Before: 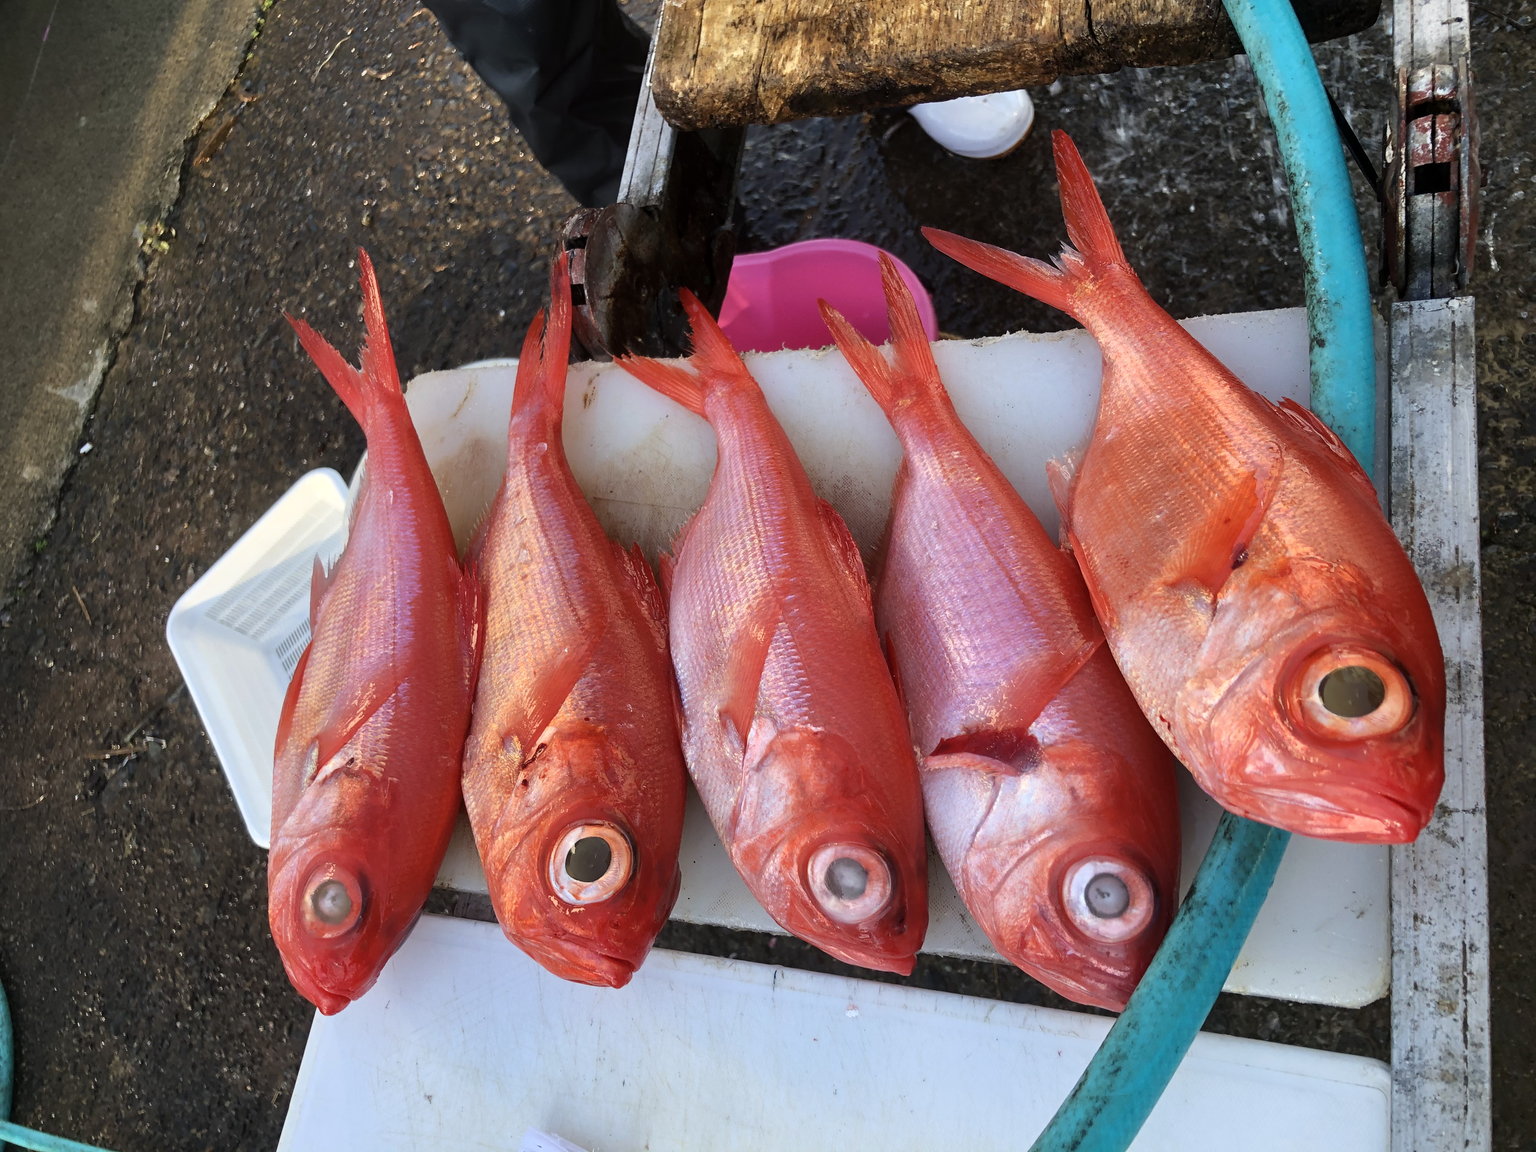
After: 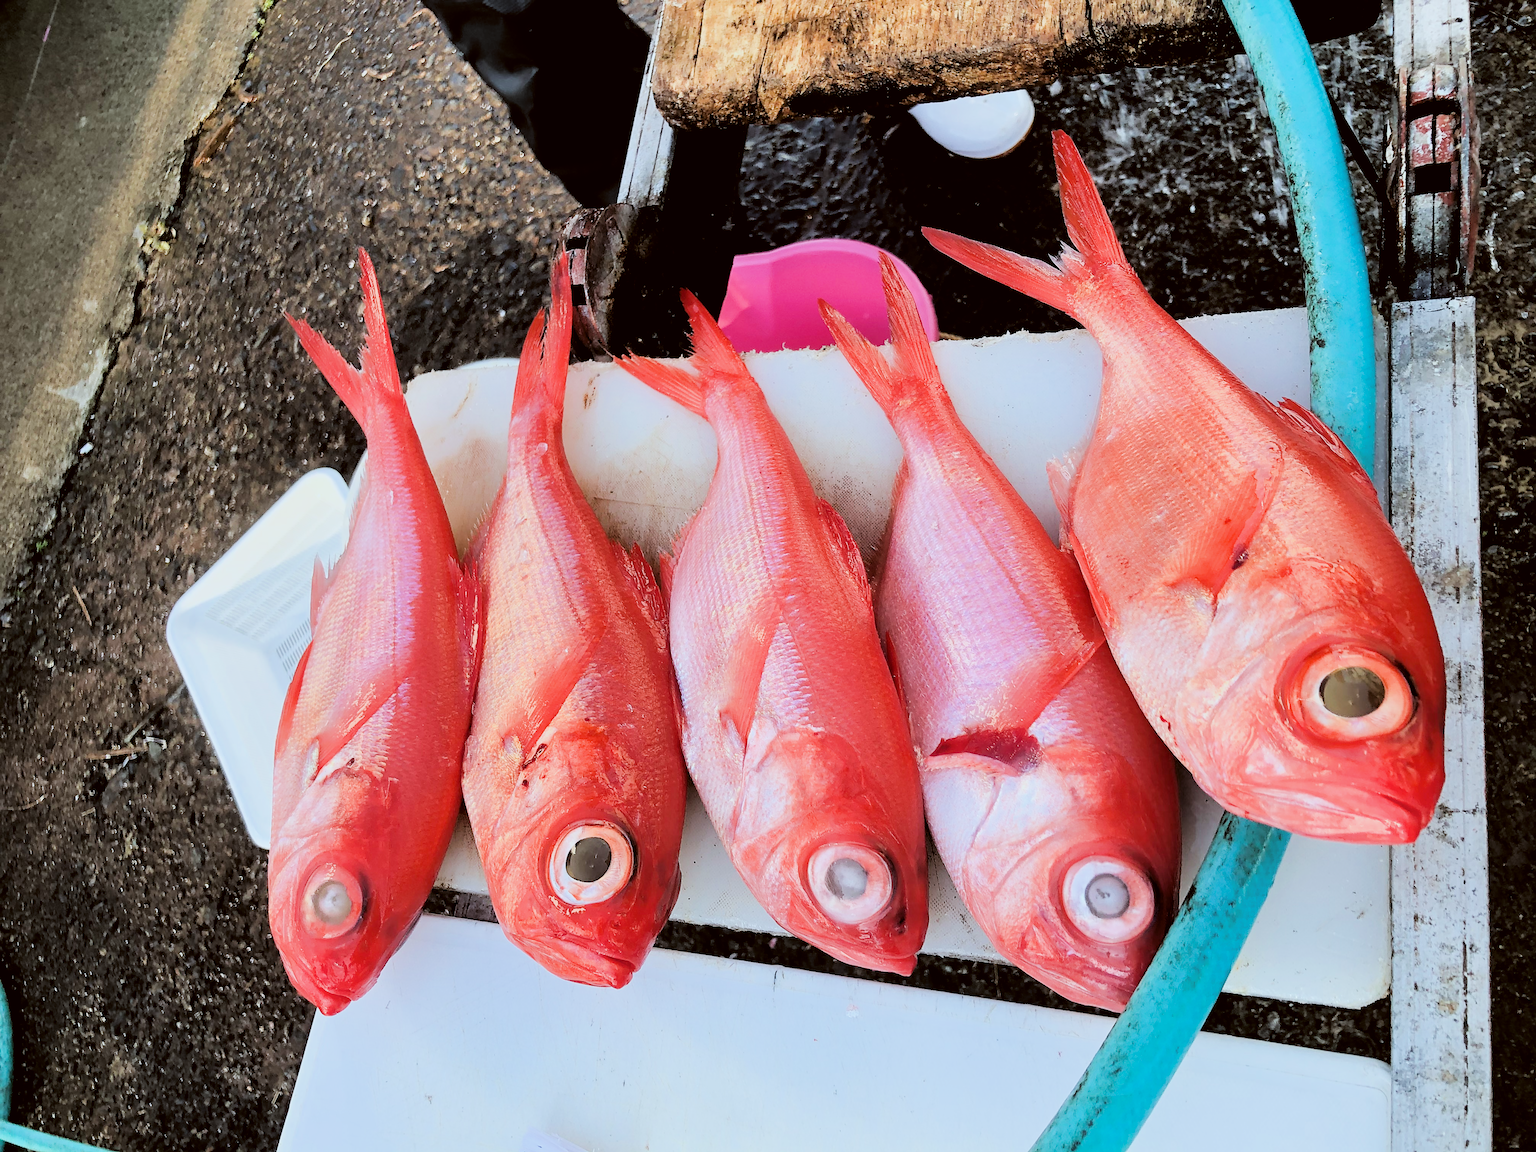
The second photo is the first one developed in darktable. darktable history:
sharpen: on, module defaults
filmic rgb: black relative exposure -3.21 EV, white relative exposure 7.02 EV, hardness 1.46, contrast 1.35
exposure: black level correction 0, exposure 1.198 EV, compensate exposure bias true, compensate highlight preservation false
color correction: highlights a* -3.28, highlights b* -6.24, shadows a* 3.1, shadows b* 5.19
contrast brightness saturation: saturation -0.05
